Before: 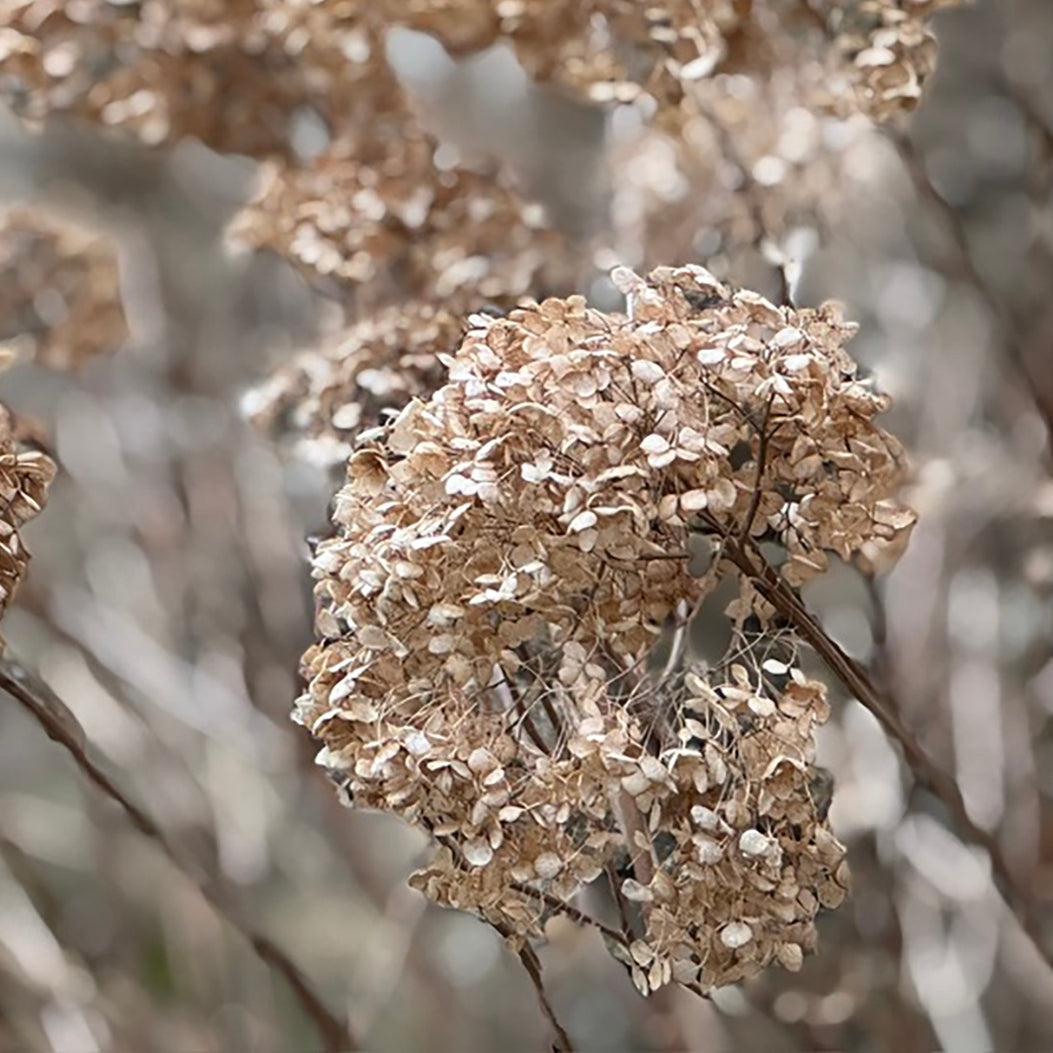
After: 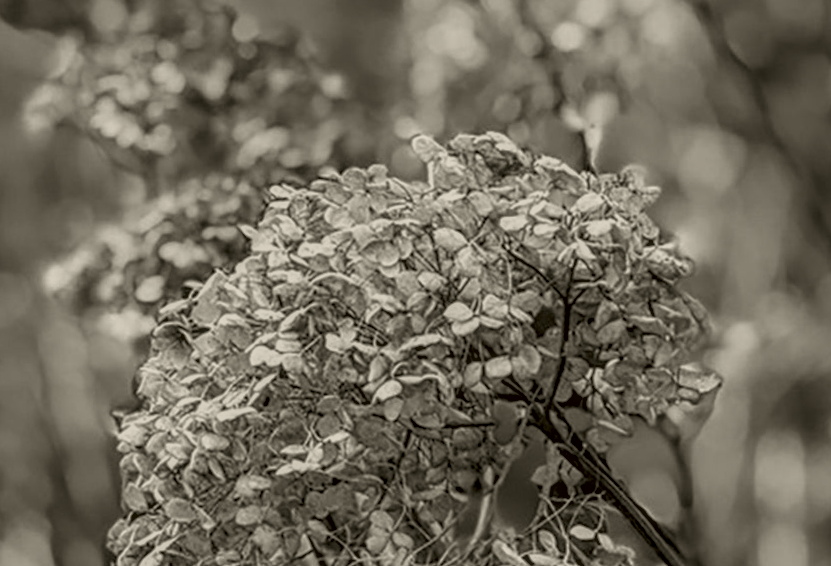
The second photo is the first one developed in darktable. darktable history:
crop: left 18.38%, top 11.092%, right 2.134%, bottom 33.217%
colorize: hue 41.44°, saturation 22%, source mix 60%, lightness 10.61%
color balance rgb: shadows lift › luminance -9.41%, highlights gain › luminance 17.6%, global offset › luminance -1.45%, perceptual saturation grading › highlights -17.77%, perceptual saturation grading › mid-tones 33.1%, perceptual saturation grading › shadows 50.52%, global vibrance 24.22%
rotate and perspective: rotation -1°, crop left 0.011, crop right 0.989, crop top 0.025, crop bottom 0.975
color zones: curves: ch1 [(0.235, 0.558) (0.75, 0.5)]; ch2 [(0.25, 0.462) (0.749, 0.457)], mix 25.94%
local contrast: highlights 20%, shadows 70%, detail 170%
tone equalizer: on, module defaults
